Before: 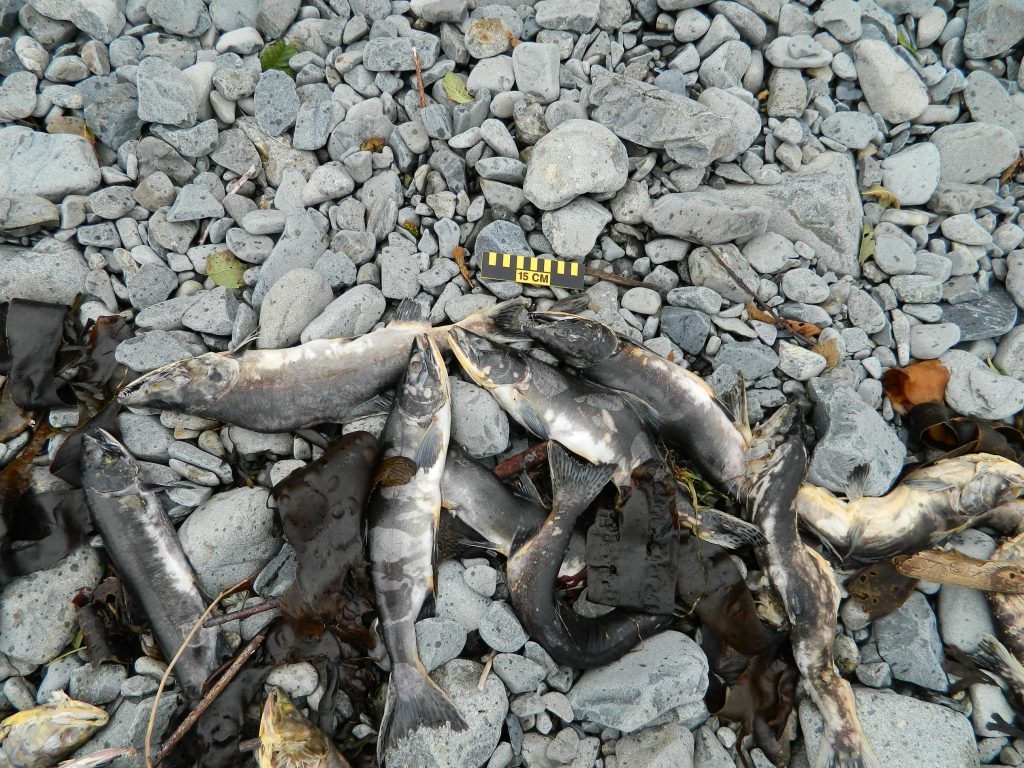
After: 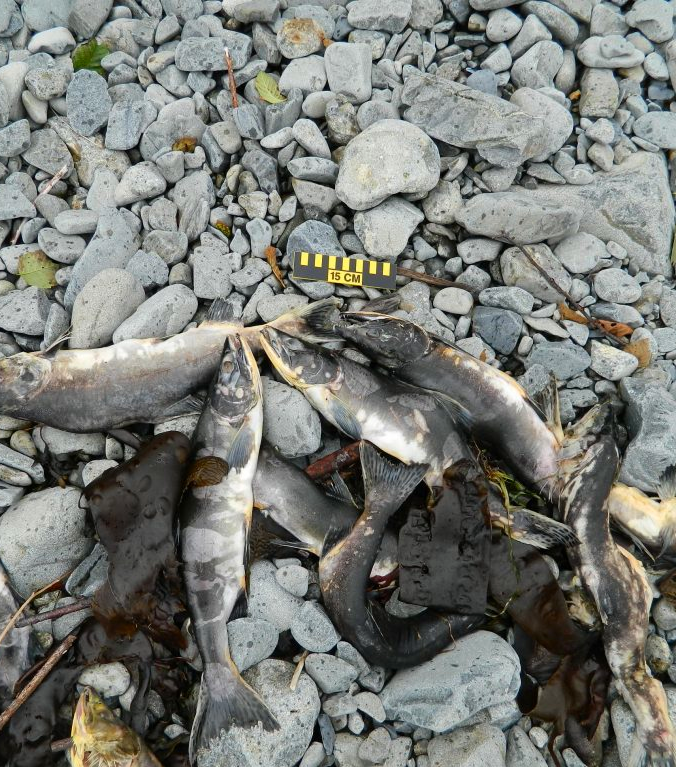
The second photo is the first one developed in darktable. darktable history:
crop and rotate: left 18.442%, right 15.508%
contrast brightness saturation: contrast 0.04, saturation 0.16
